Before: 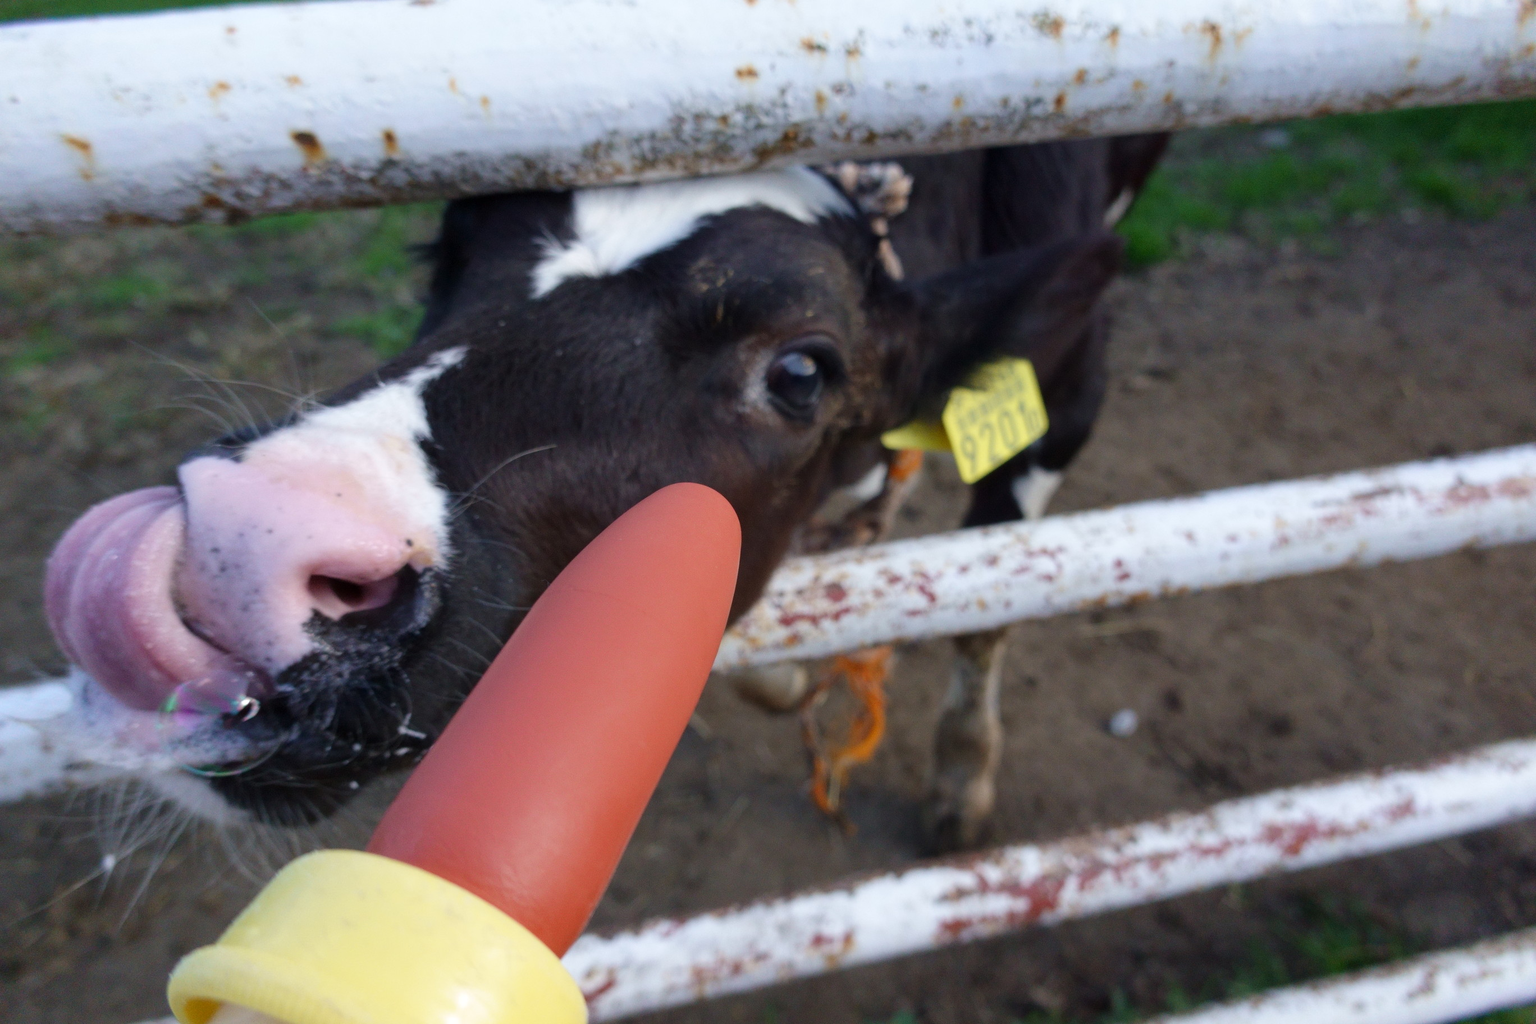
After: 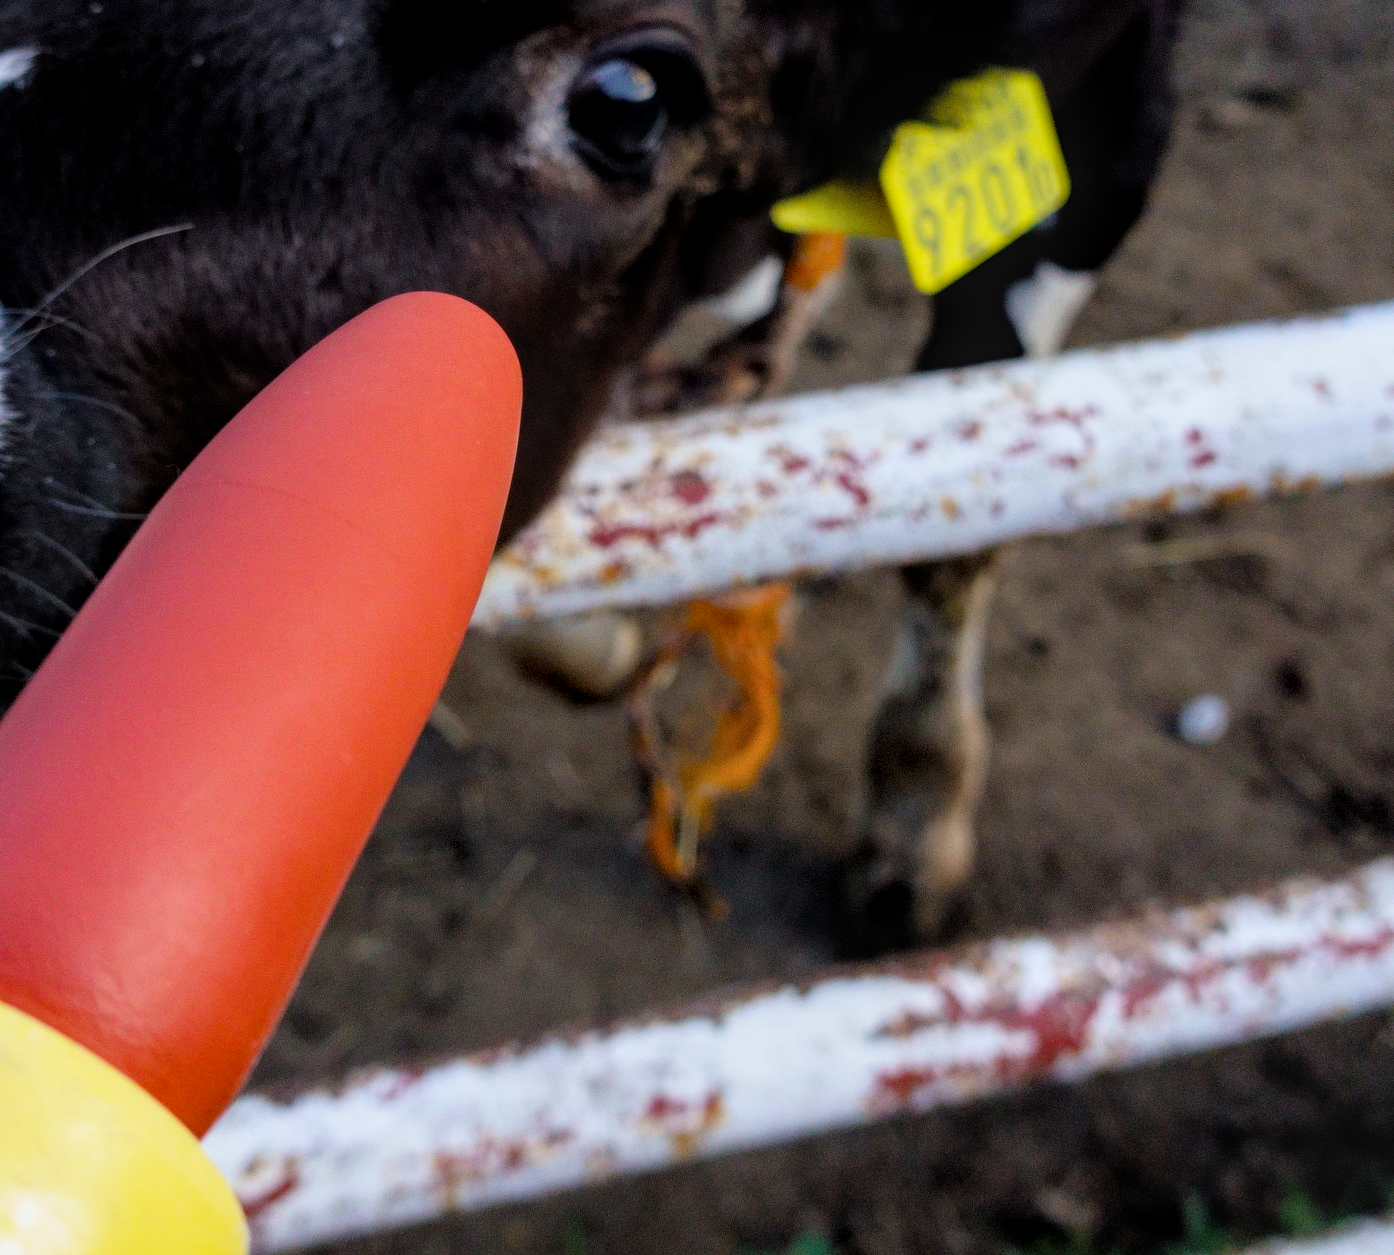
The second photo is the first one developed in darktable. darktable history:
color balance rgb: linear chroma grading › global chroma 15%, perceptual saturation grading › global saturation 30%
filmic rgb: black relative exposure -4.93 EV, white relative exposure 2.84 EV, hardness 3.72
crop and rotate: left 29.237%, top 31.152%, right 19.807%
local contrast: on, module defaults
